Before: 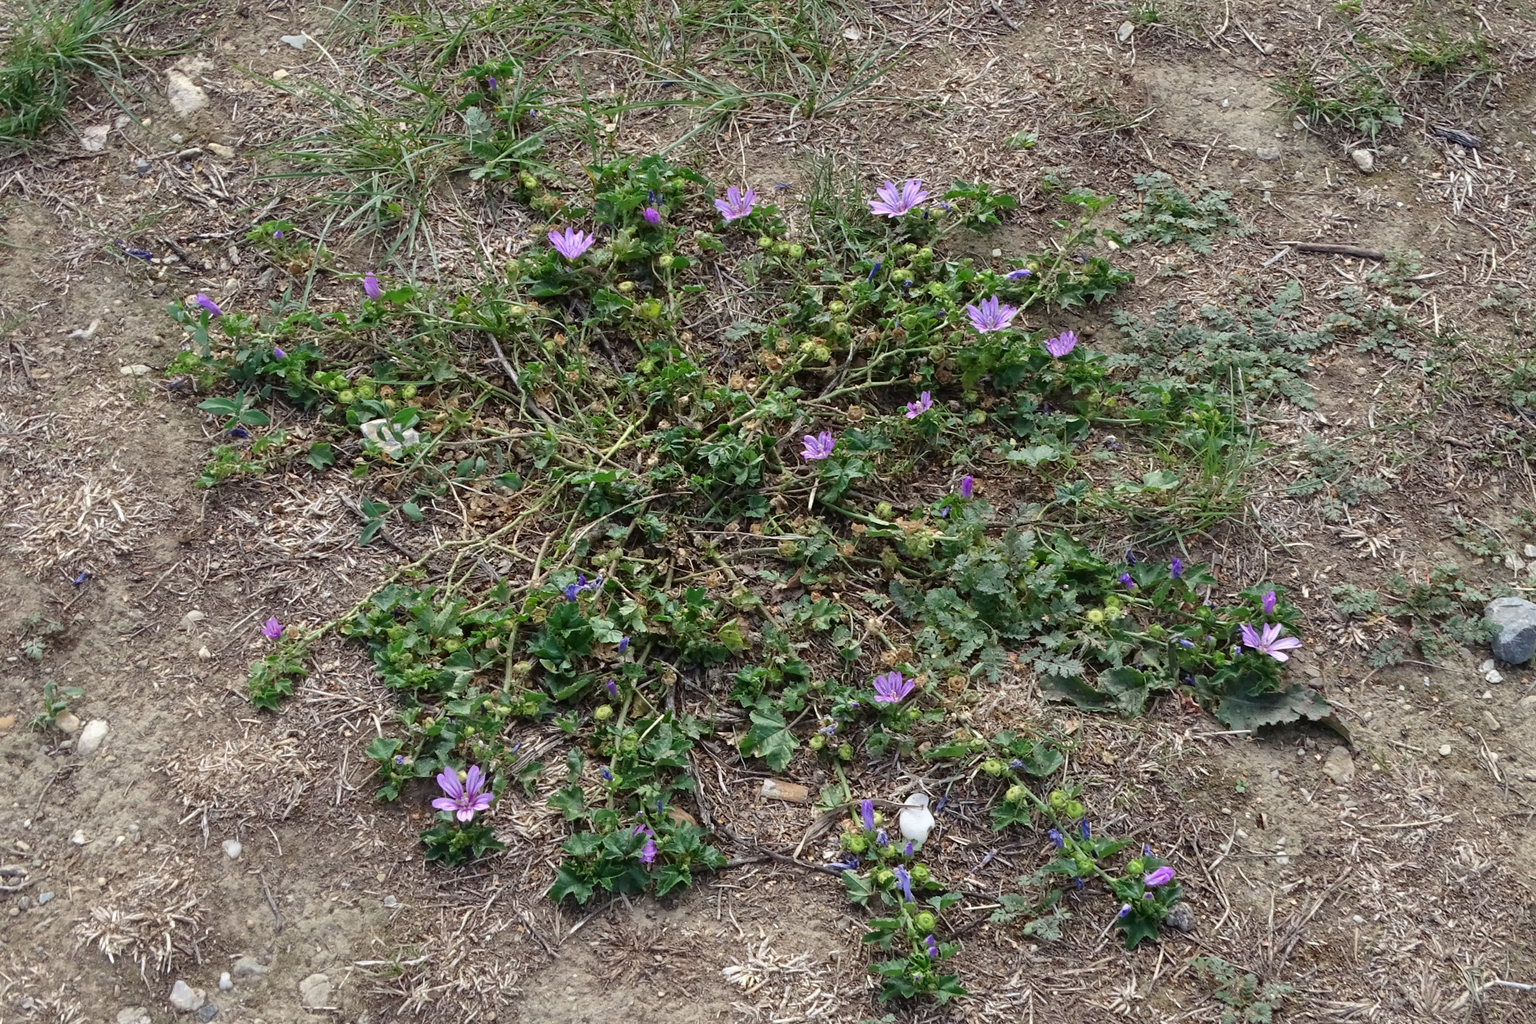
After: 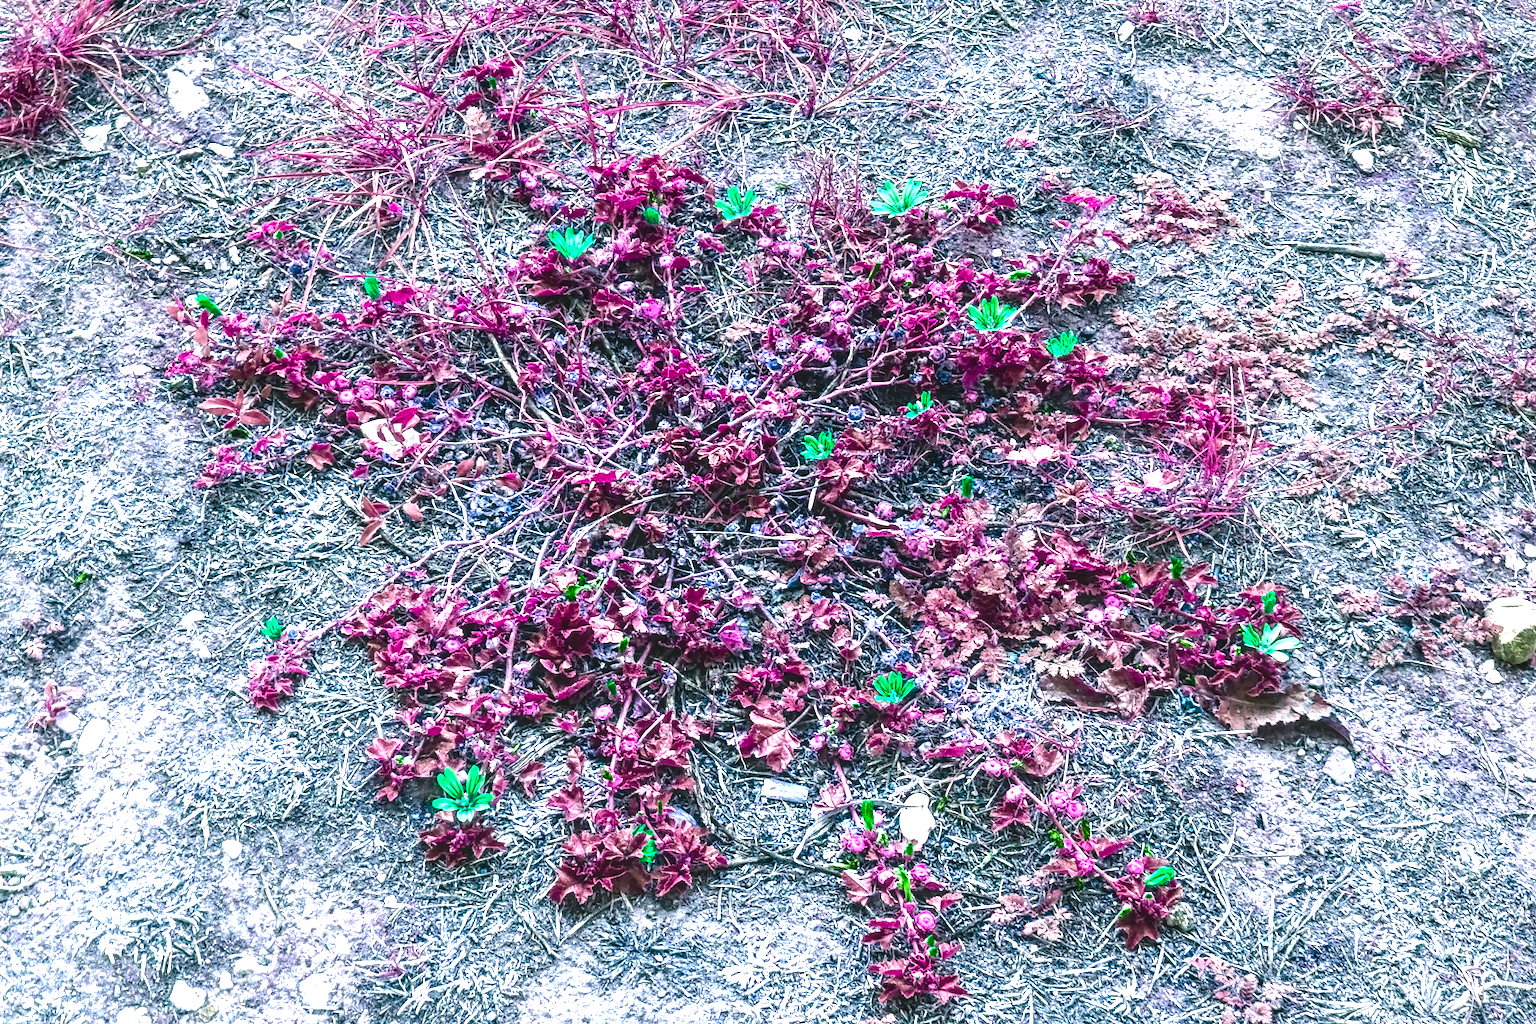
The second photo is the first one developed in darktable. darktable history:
color balance rgb: shadows lift › chroma 0.651%, shadows lift › hue 115.84°, power › chroma 0.5%, power › hue 215.13°, global offset › luminance 0.482%, linear chroma grading › global chroma 14.707%, perceptual saturation grading › global saturation 35.185%, perceptual saturation grading › highlights -25.02%, perceptual saturation grading › shadows 49.353%, hue shift -149.5°, perceptual brilliance grading › global brilliance 30.069%, perceptual brilliance grading › highlights 50.436%, perceptual brilliance grading › mid-tones 49.244%, perceptual brilliance grading › shadows -22.219%, contrast 34.919%, saturation formula JzAzBz (2021)
local contrast: highlights 4%, shadows 5%, detail 133%
